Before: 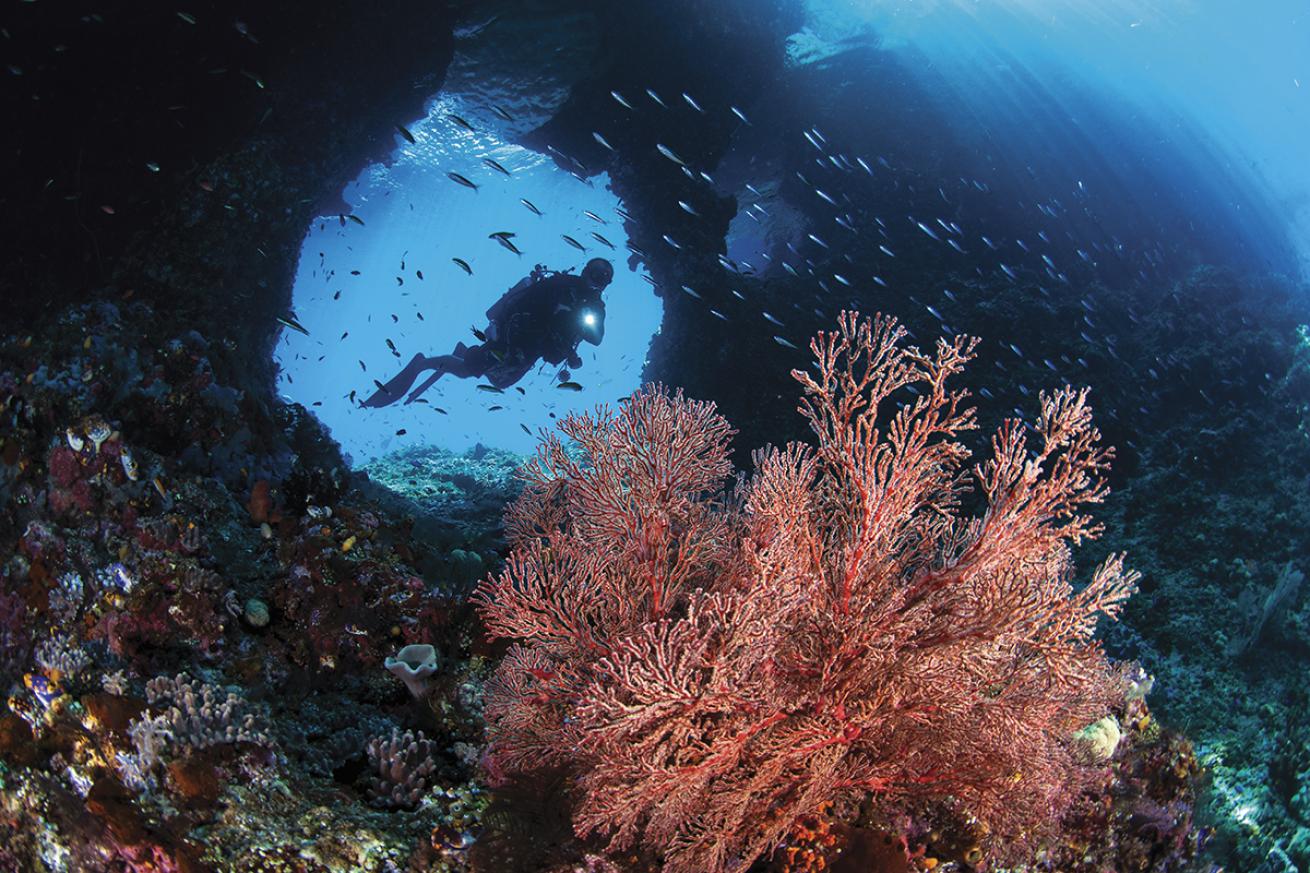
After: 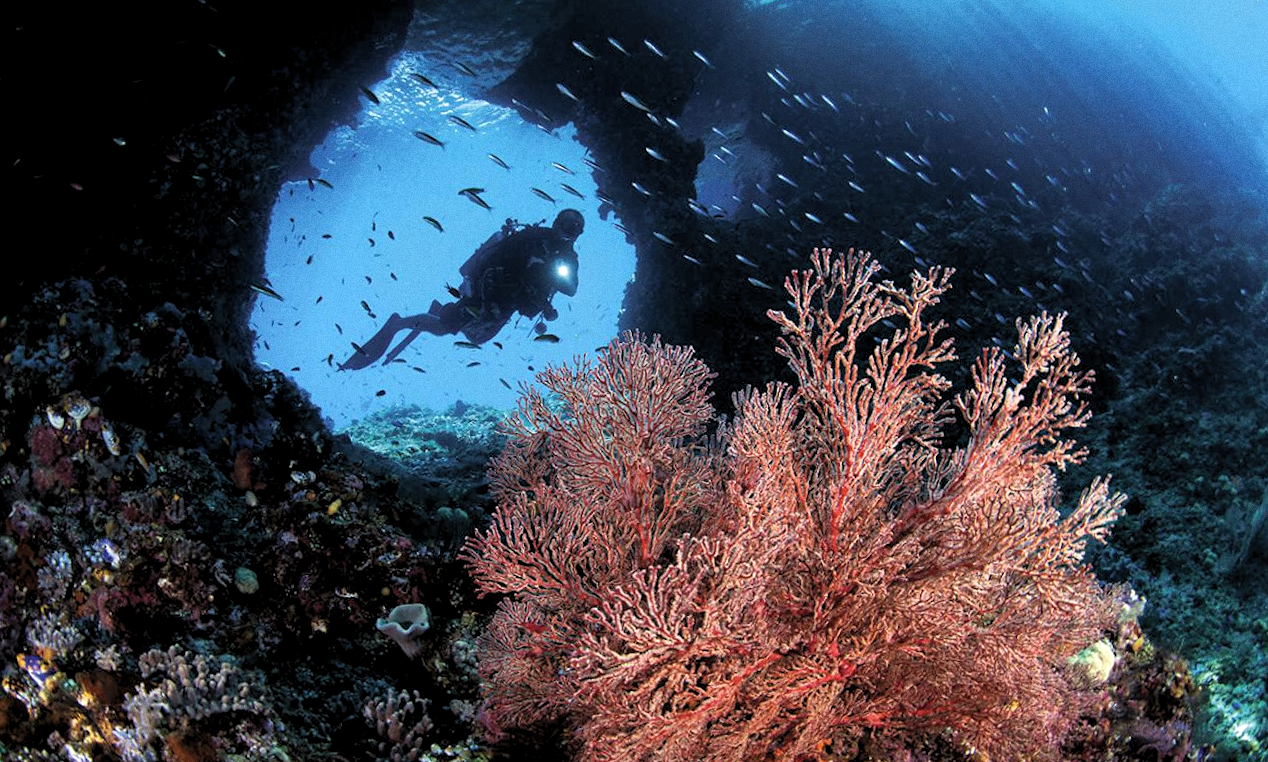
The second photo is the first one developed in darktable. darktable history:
crop and rotate: top 2.479%, bottom 3.018%
grain: coarseness 0.09 ISO
rgb levels: levels [[0.01, 0.419, 0.839], [0, 0.5, 1], [0, 0.5, 1]]
rotate and perspective: rotation -3°, crop left 0.031, crop right 0.968, crop top 0.07, crop bottom 0.93
